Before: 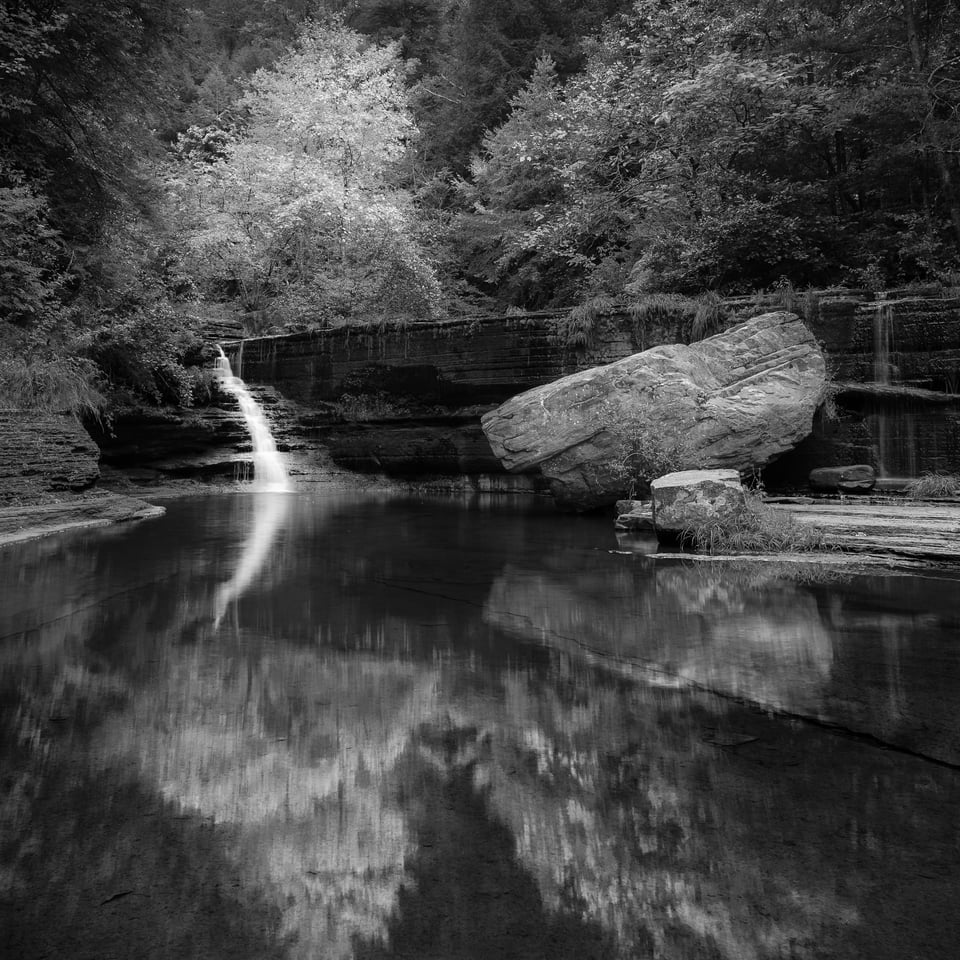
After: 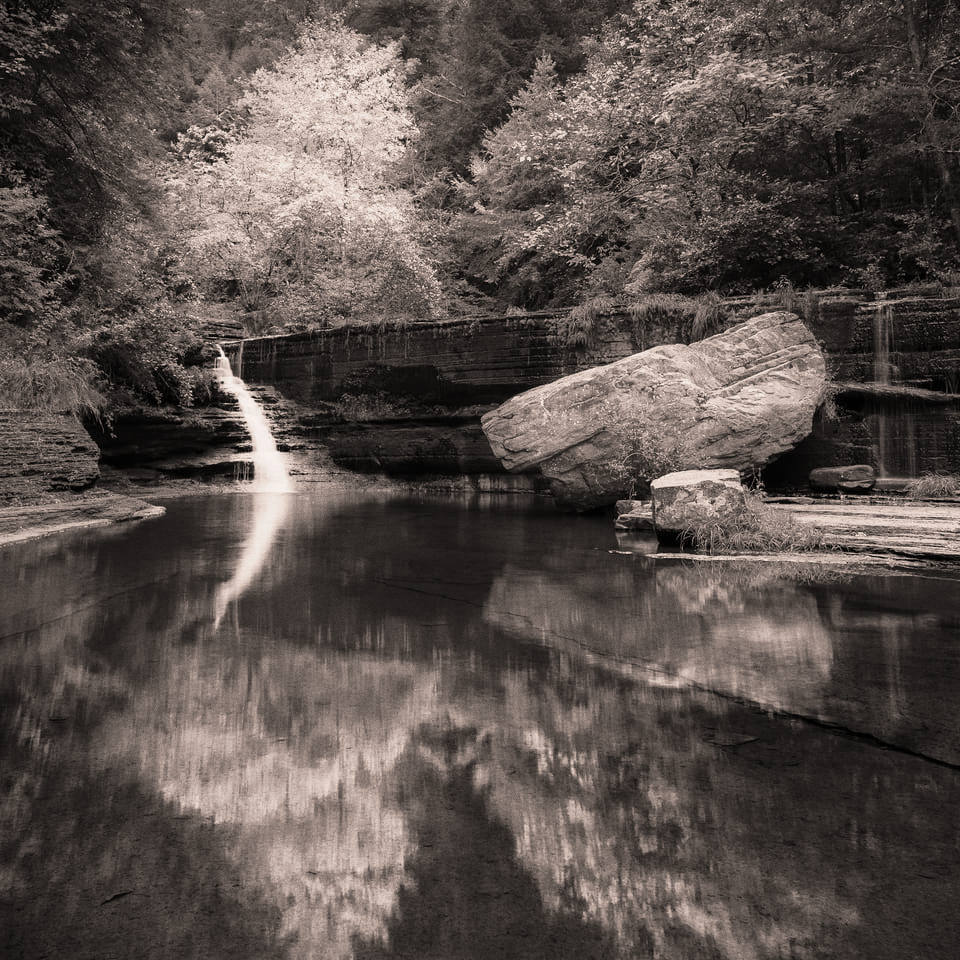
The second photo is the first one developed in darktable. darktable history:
base curve: curves: ch0 [(0, 0) (0.088, 0.125) (0.176, 0.251) (0.354, 0.501) (0.613, 0.749) (1, 0.877)], preserve colors none
grain: coarseness 0.09 ISO
white balance: red 1.127, blue 0.943
